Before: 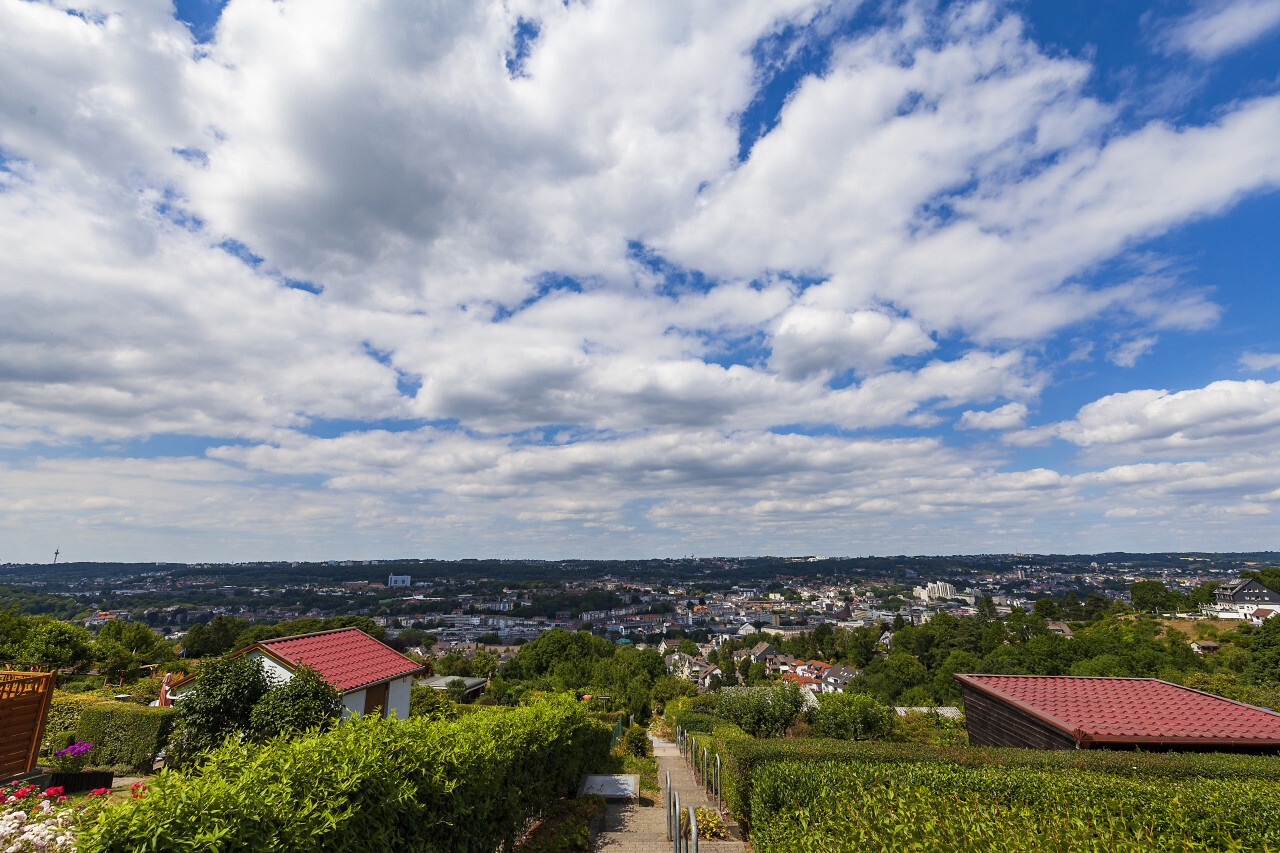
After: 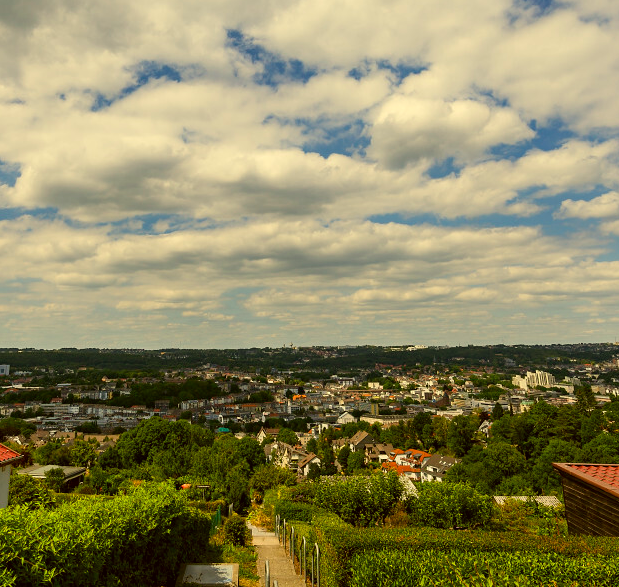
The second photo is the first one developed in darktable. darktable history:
color correction: highlights a* 0.123, highlights b* 28.83, shadows a* -0.319, shadows b* 21.88
exposure: black level correction 0.001, compensate exposure bias true, compensate highlight preservation false
crop: left 31.342%, top 24.829%, right 20.273%, bottom 6.284%
